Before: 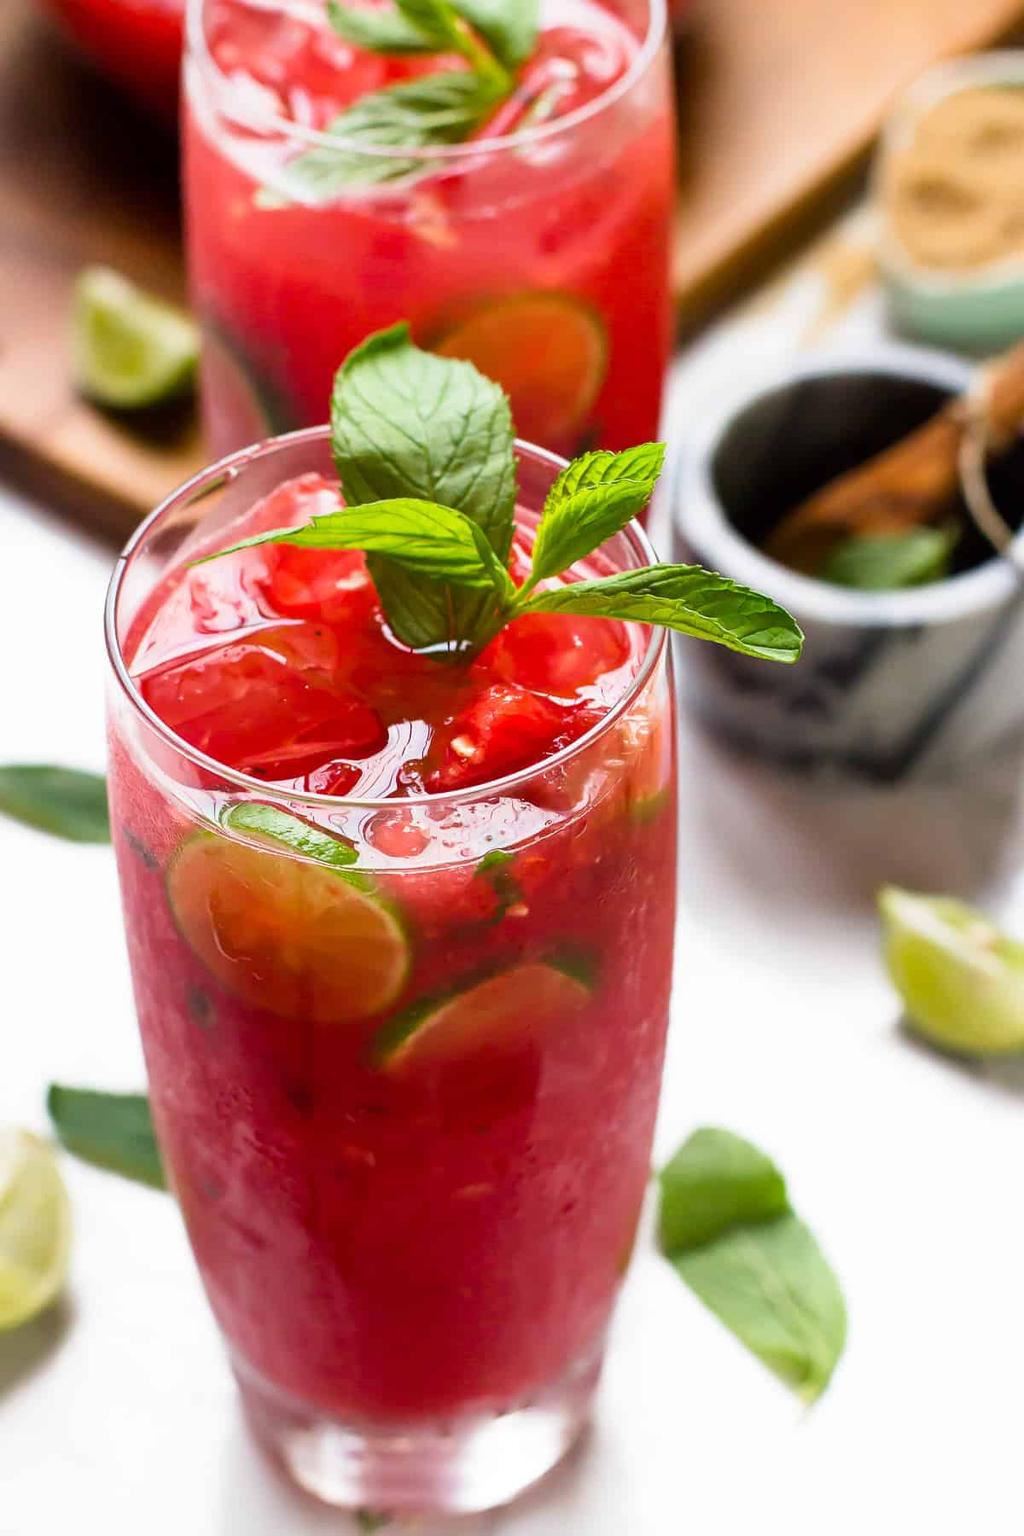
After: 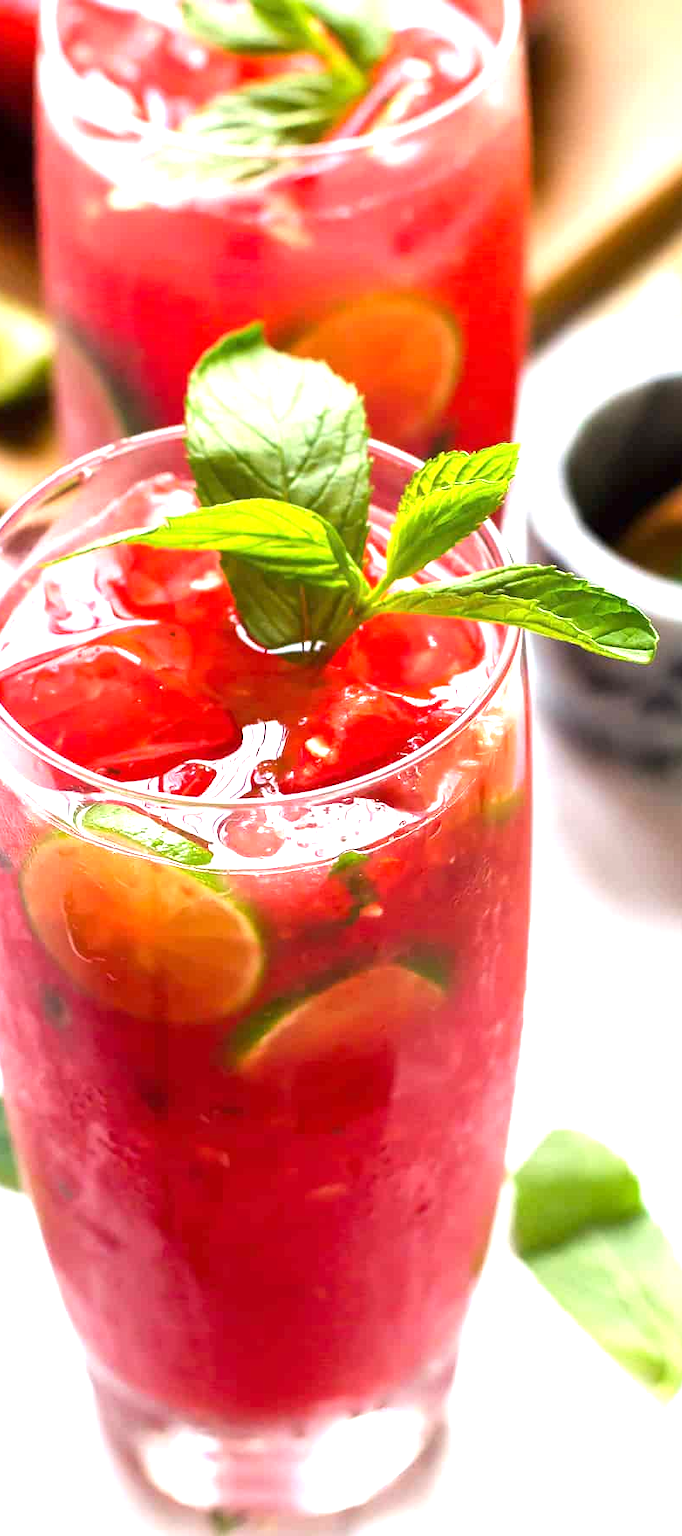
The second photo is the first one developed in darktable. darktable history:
exposure: exposure 1 EV, compensate exposure bias true, compensate highlight preservation false
crop and rotate: left 14.326%, right 19.039%
